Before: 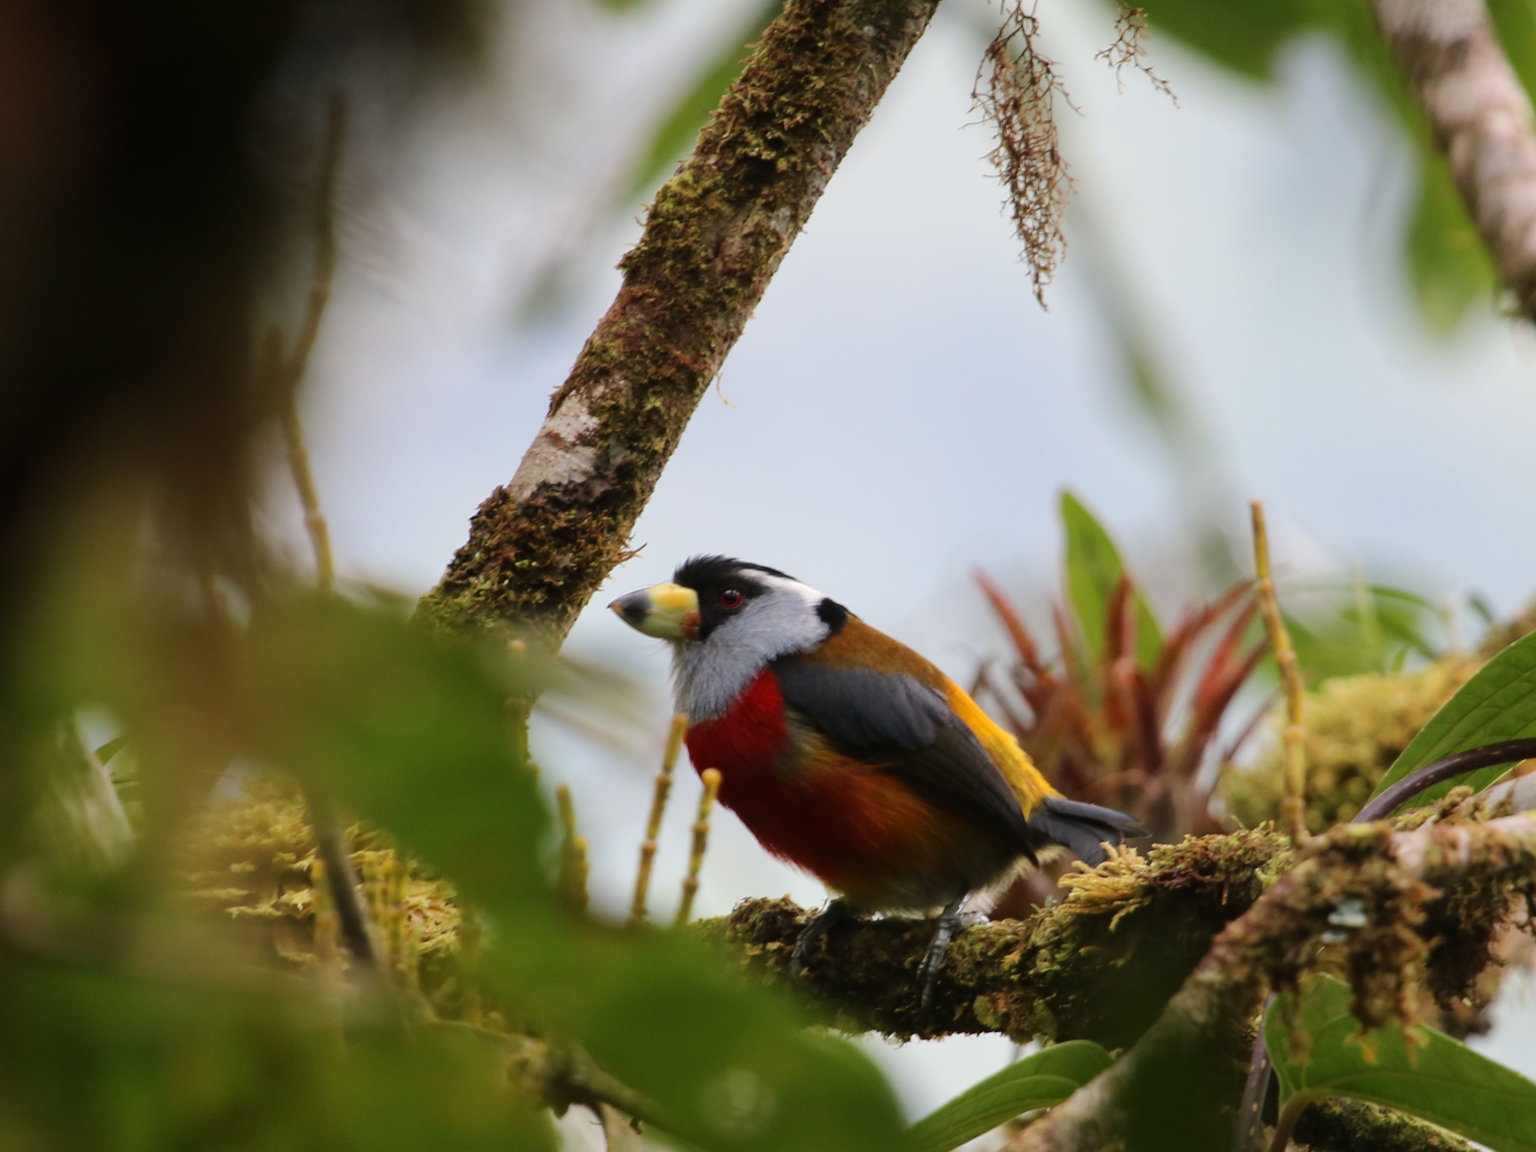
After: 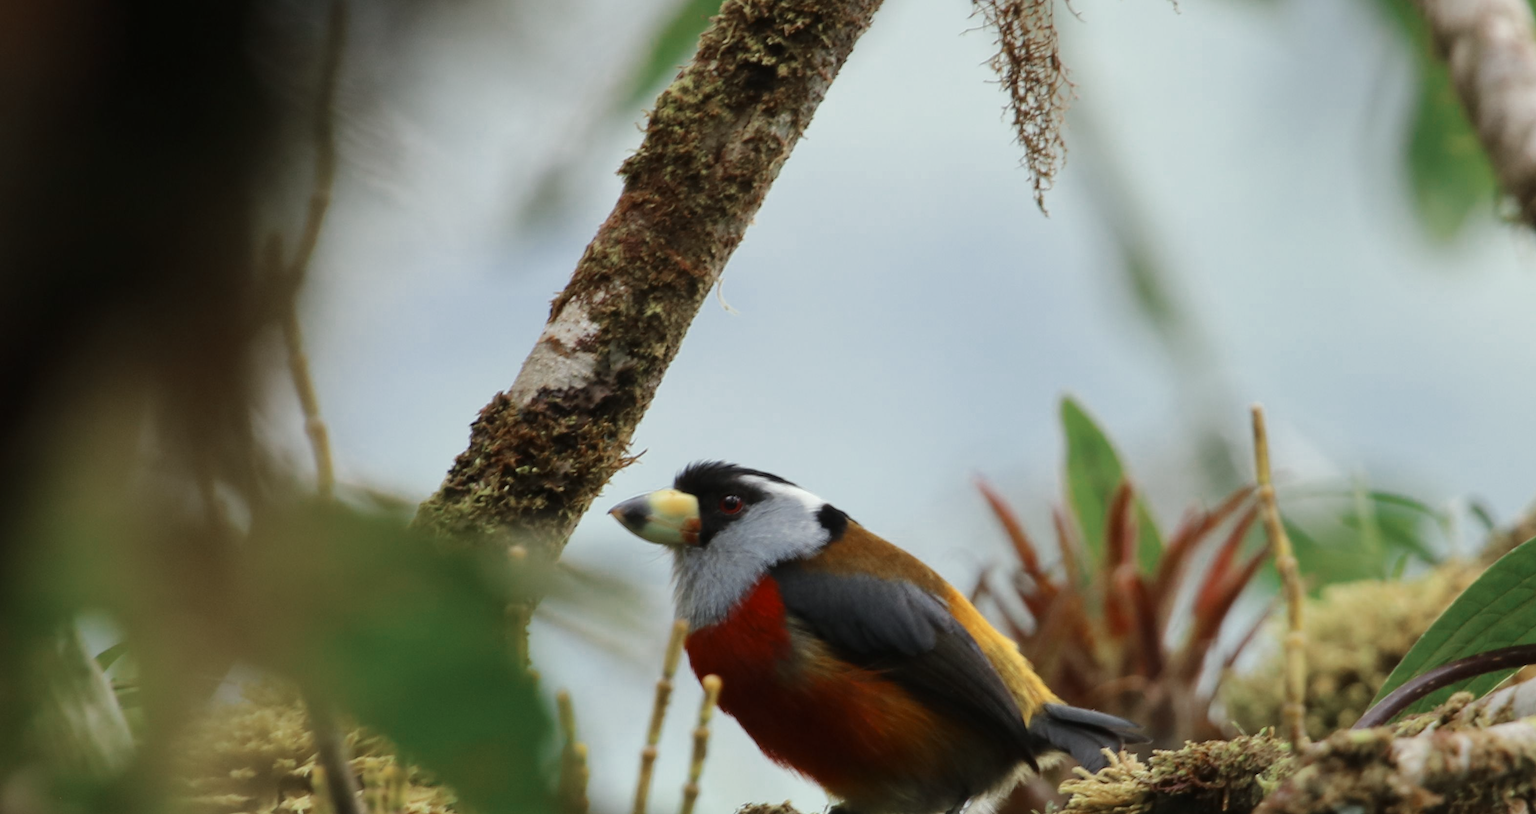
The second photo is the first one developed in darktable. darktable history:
color correction: highlights a* -6.69, highlights b* 0.49
crop and rotate: top 8.293%, bottom 20.996%
color zones: curves: ch0 [(0, 0.5) (0.125, 0.4) (0.25, 0.5) (0.375, 0.4) (0.5, 0.4) (0.625, 0.35) (0.75, 0.35) (0.875, 0.5)]; ch1 [(0, 0.35) (0.125, 0.45) (0.25, 0.35) (0.375, 0.35) (0.5, 0.35) (0.625, 0.35) (0.75, 0.45) (0.875, 0.35)]; ch2 [(0, 0.6) (0.125, 0.5) (0.25, 0.5) (0.375, 0.6) (0.5, 0.6) (0.625, 0.5) (0.75, 0.5) (0.875, 0.5)]
